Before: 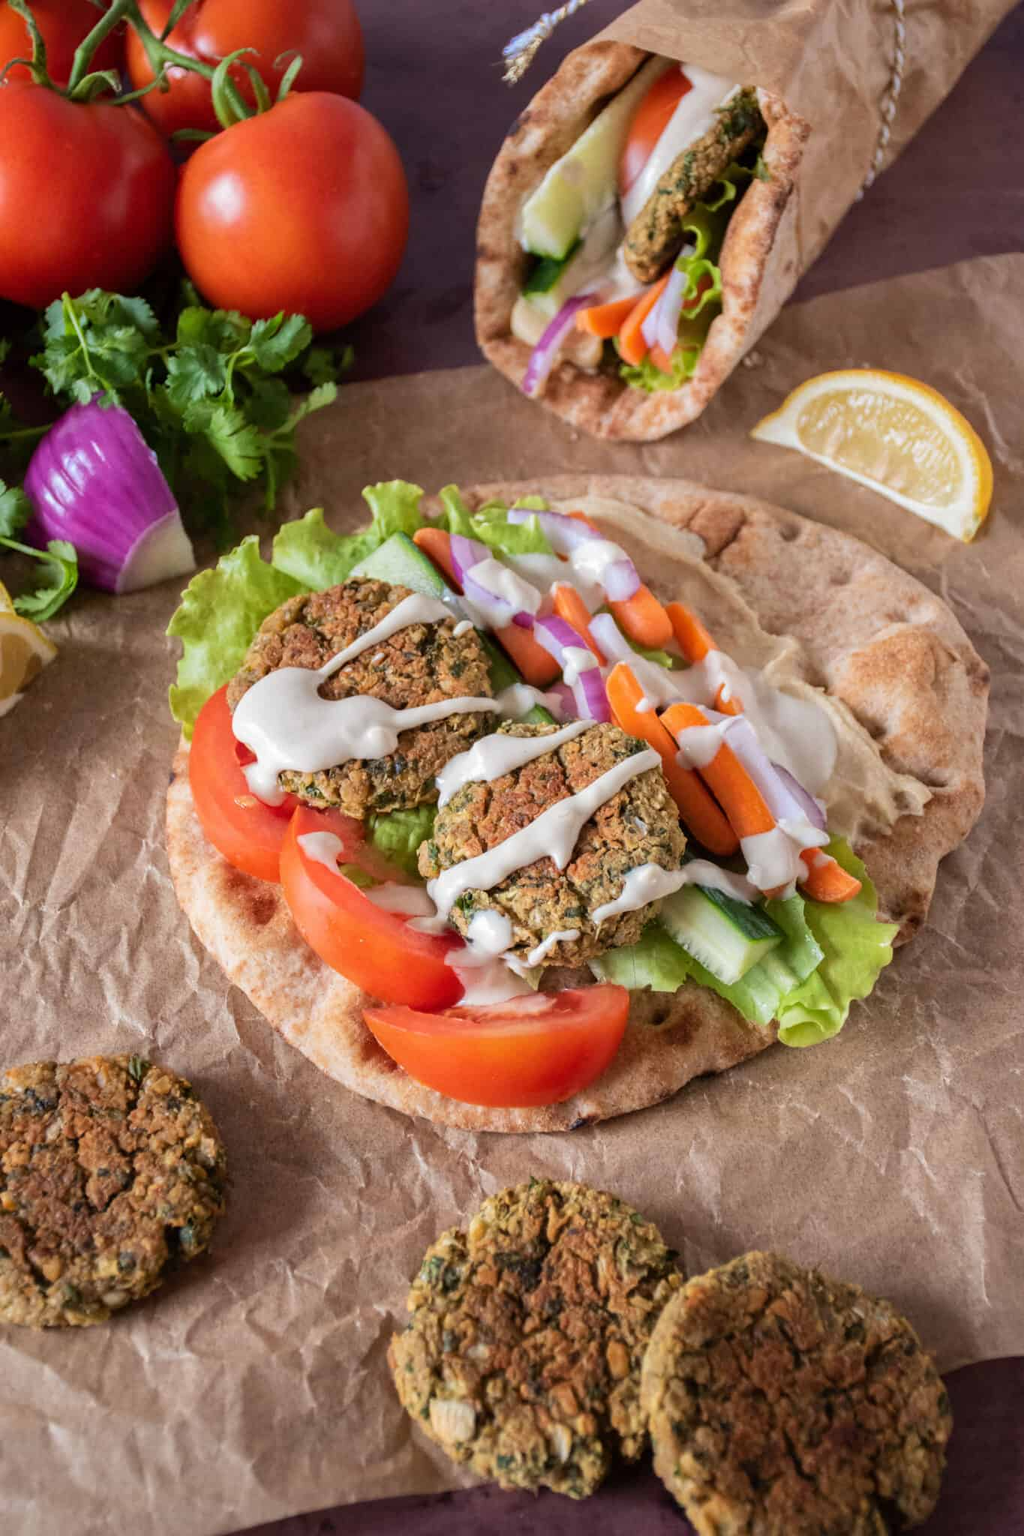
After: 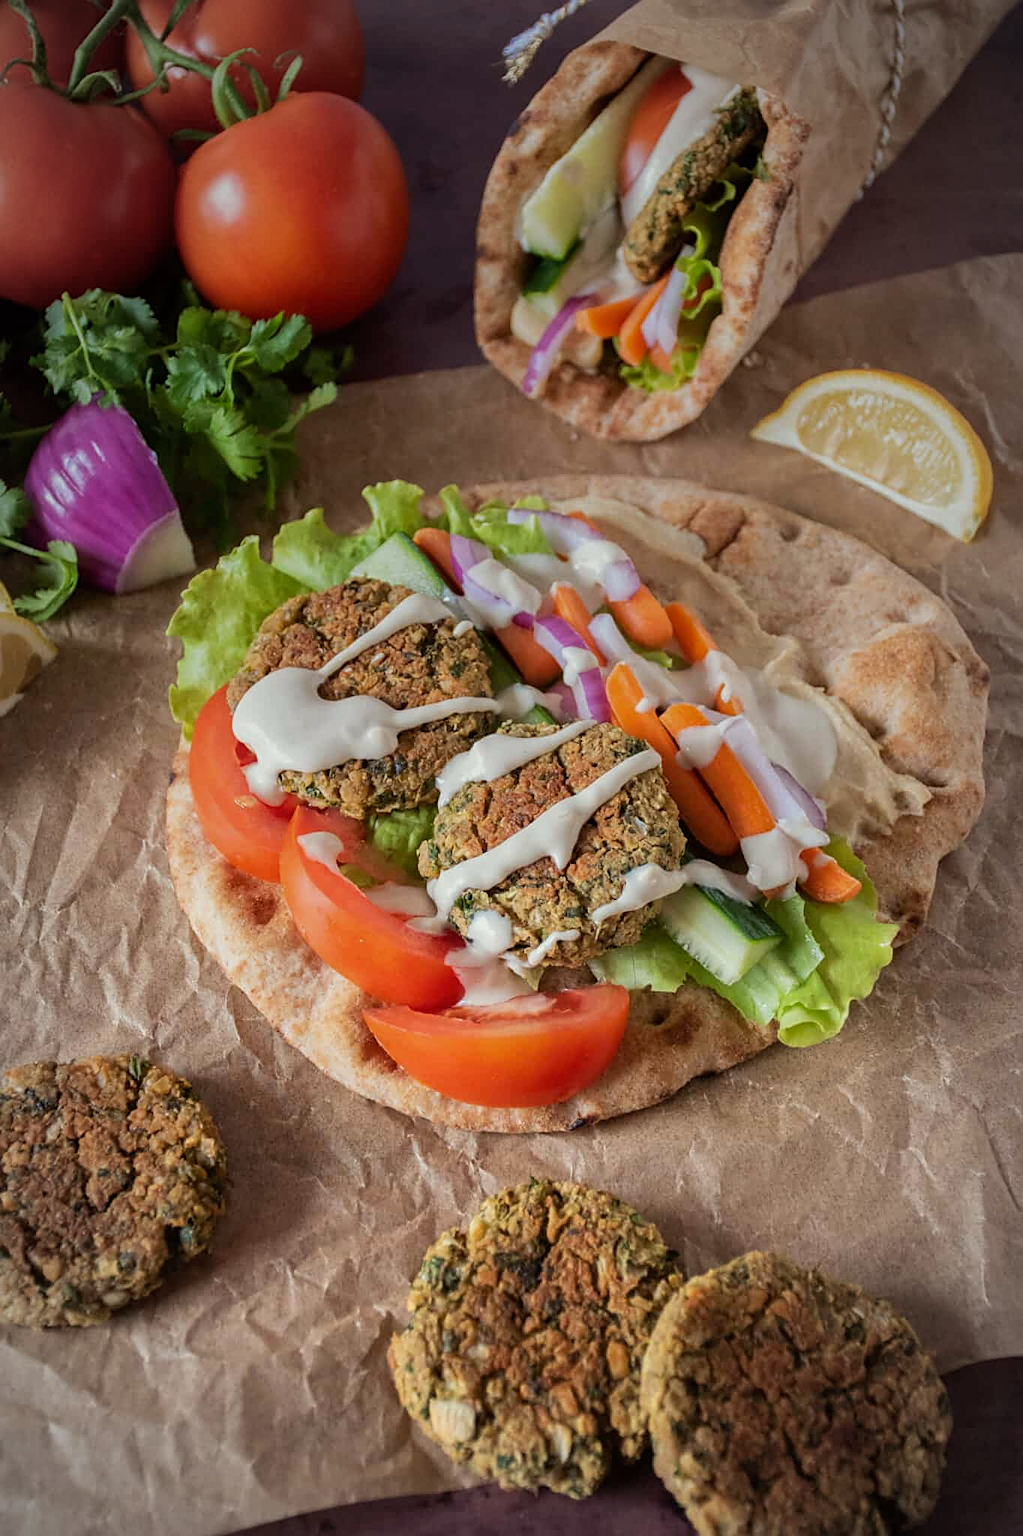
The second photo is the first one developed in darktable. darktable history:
color correction: highlights a* -2.68, highlights b* 2.57
vignetting: fall-off radius 70%, automatic ratio true
sharpen: on, module defaults
graduated density: rotation -0.352°, offset 57.64
